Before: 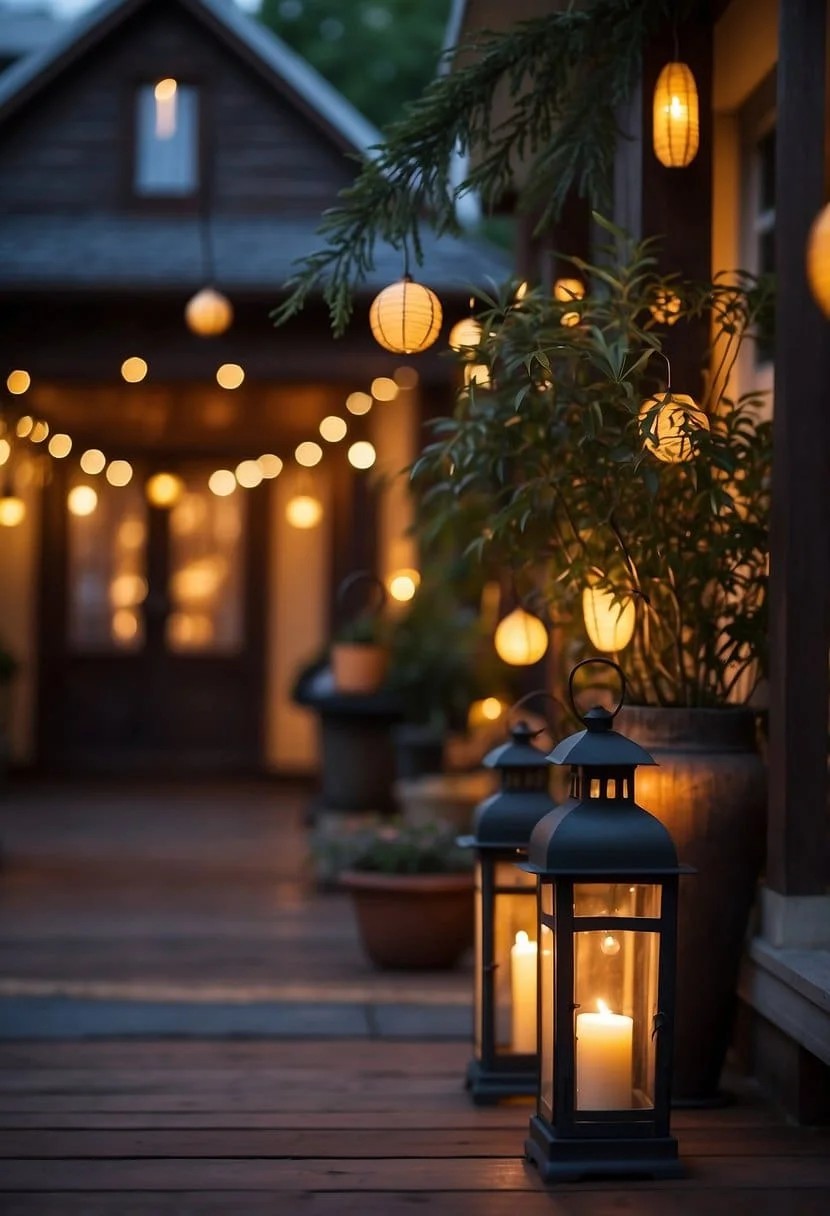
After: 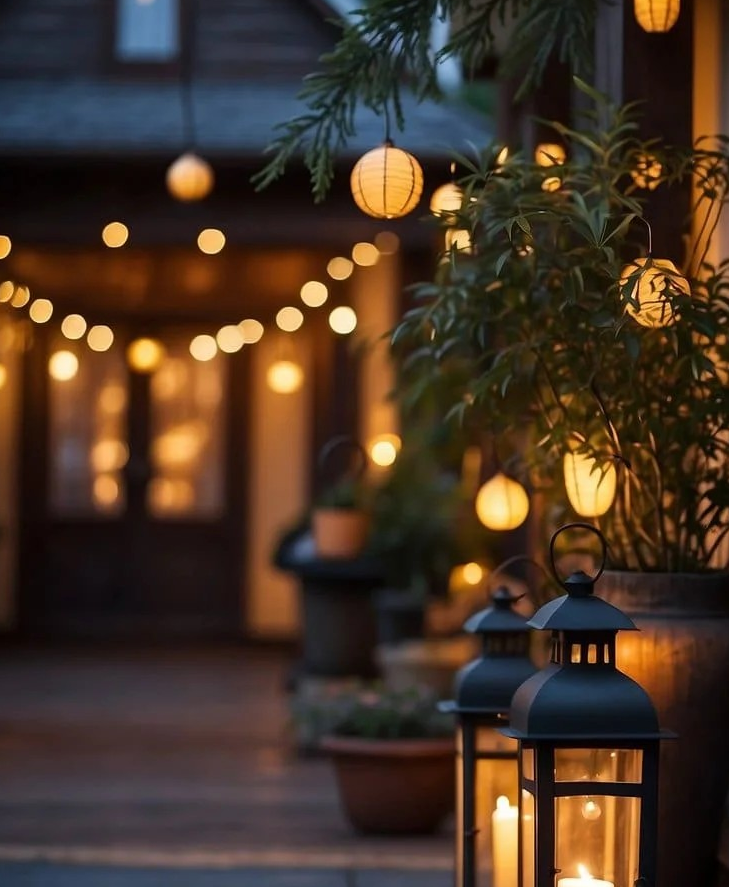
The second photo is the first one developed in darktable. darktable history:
crop and rotate: left 2.391%, top 11.182%, right 9.75%, bottom 15.804%
